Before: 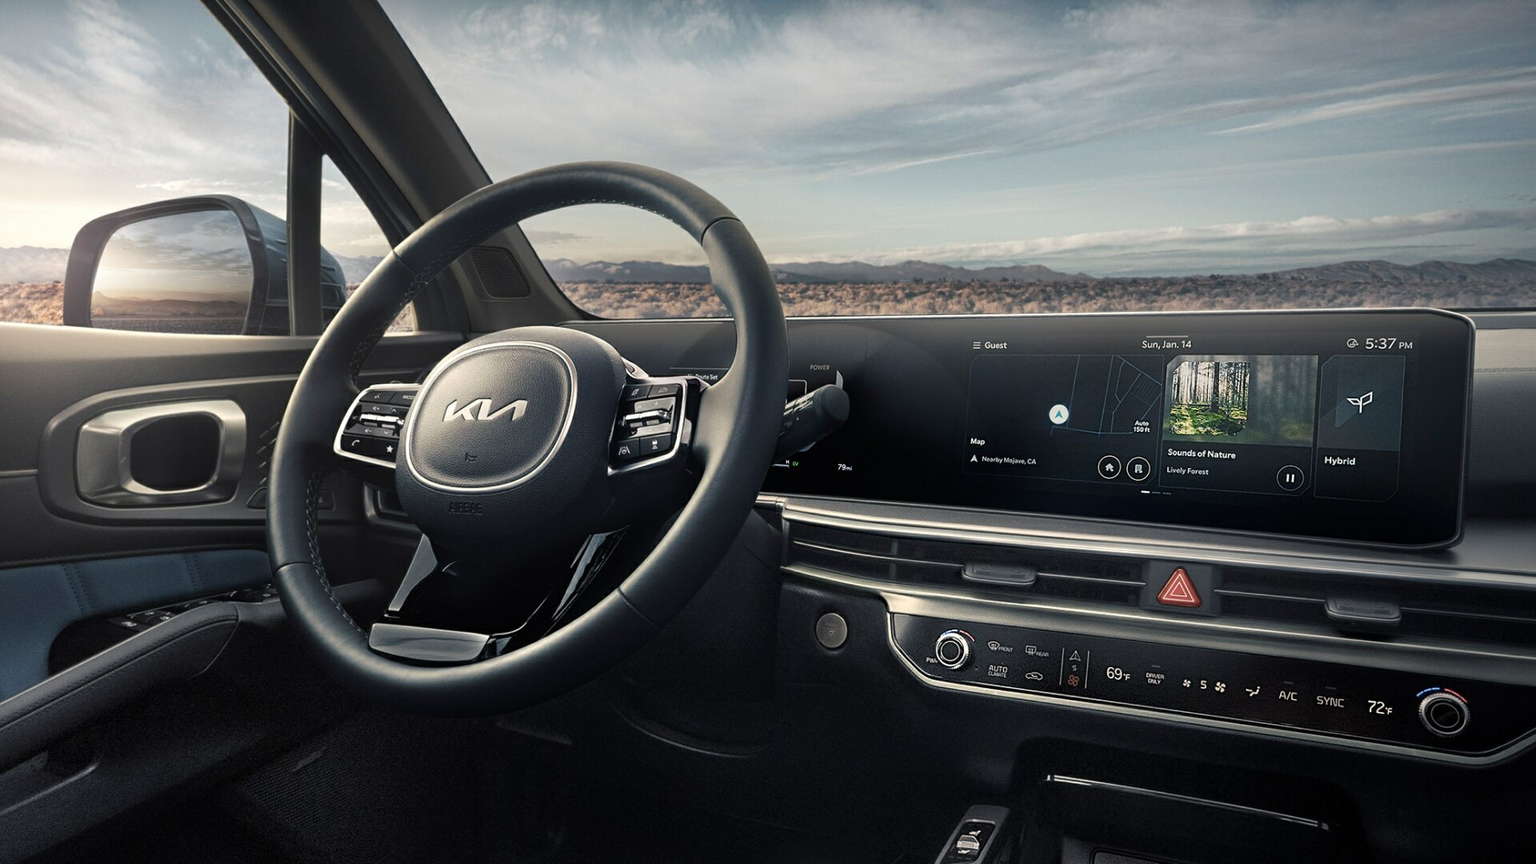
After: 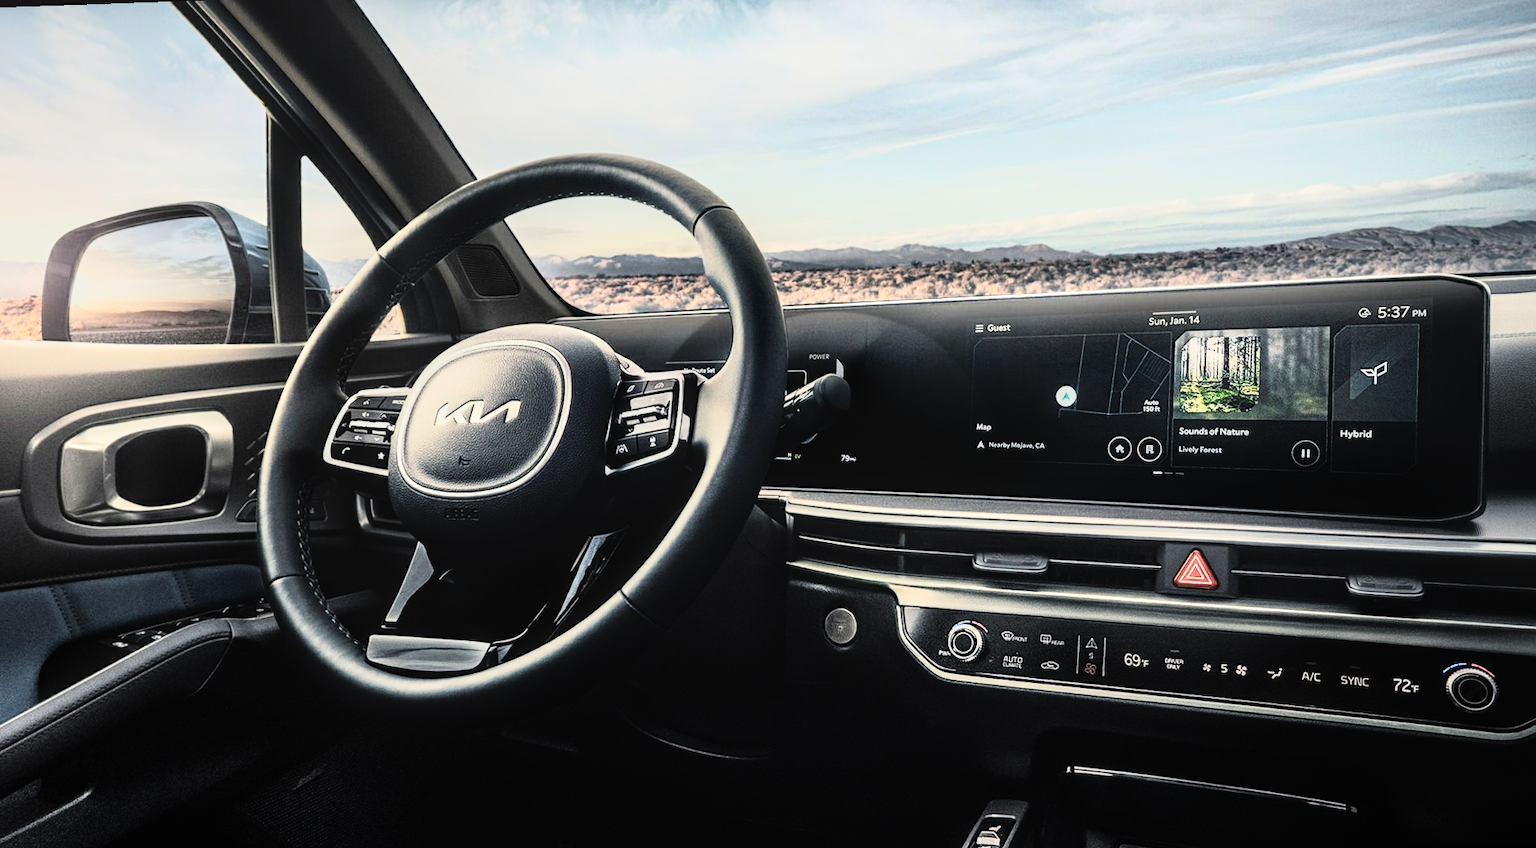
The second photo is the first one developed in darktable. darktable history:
rotate and perspective: rotation -2°, crop left 0.022, crop right 0.978, crop top 0.049, crop bottom 0.951
rgb curve: curves: ch0 [(0, 0) (0.21, 0.15) (0.24, 0.21) (0.5, 0.75) (0.75, 0.96) (0.89, 0.99) (1, 1)]; ch1 [(0, 0.02) (0.21, 0.13) (0.25, 0.2) (0.5, 0.67) (0.75, 0.9) (0.89, 0.97) (1, 1)]; ch2 [(0, 0.02) (0.21, 0.13) (0.25, 0.2) (0.5, 0.67) (0.75, 0.9) (0.89, 0.97) (1, 1)], compensate middle gray true
local contrast: on, module defaults
